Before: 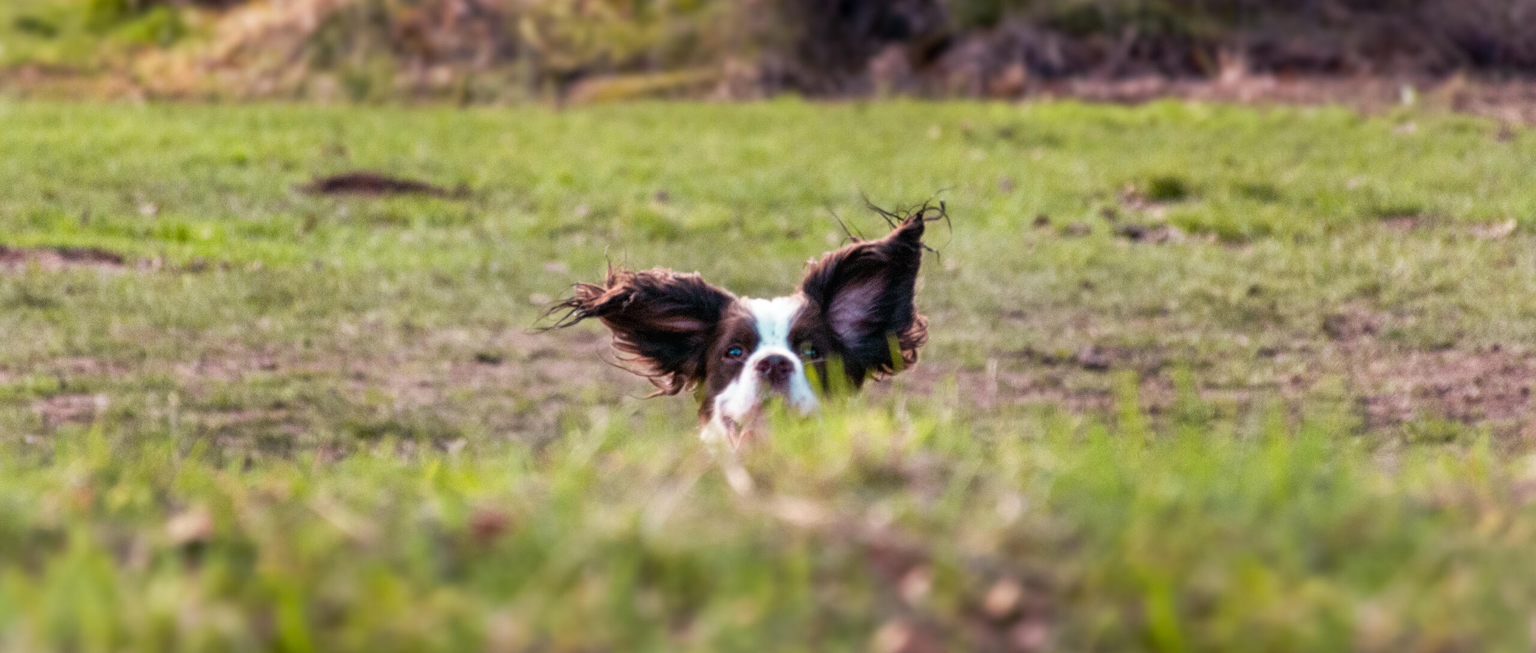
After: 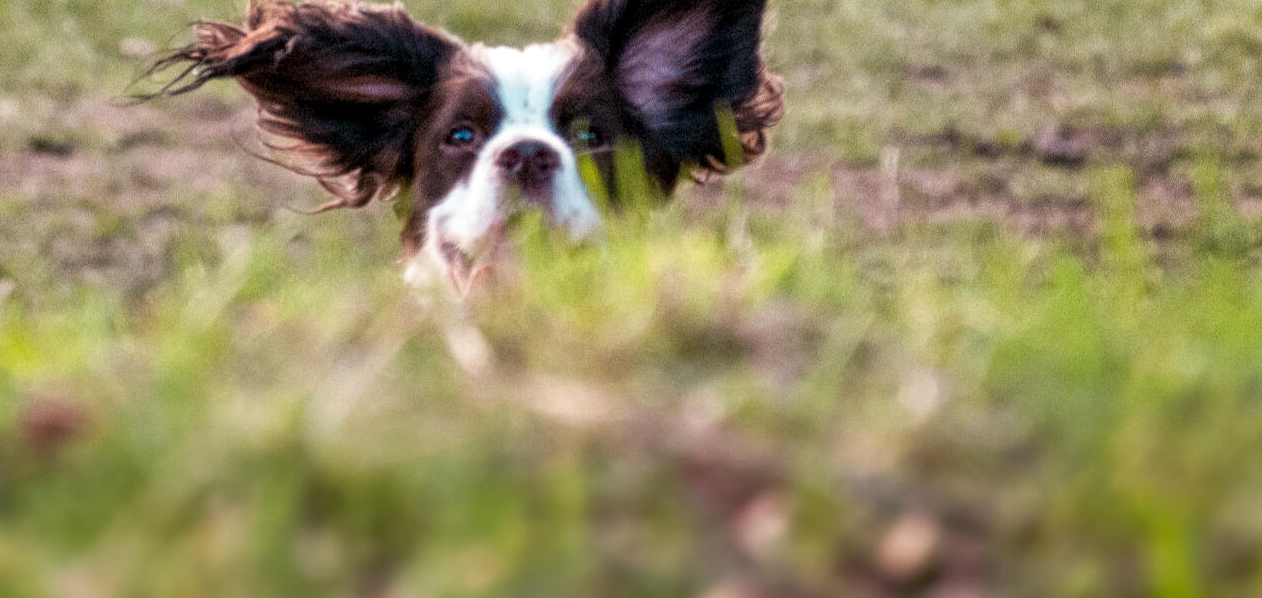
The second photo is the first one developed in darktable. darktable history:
crop: left 29.825%, top 41.505%, right 20.867%, bottom 3.5%
local contrast: highlights 101%, shadows 100%, detail 119%, midtone range 0.2
